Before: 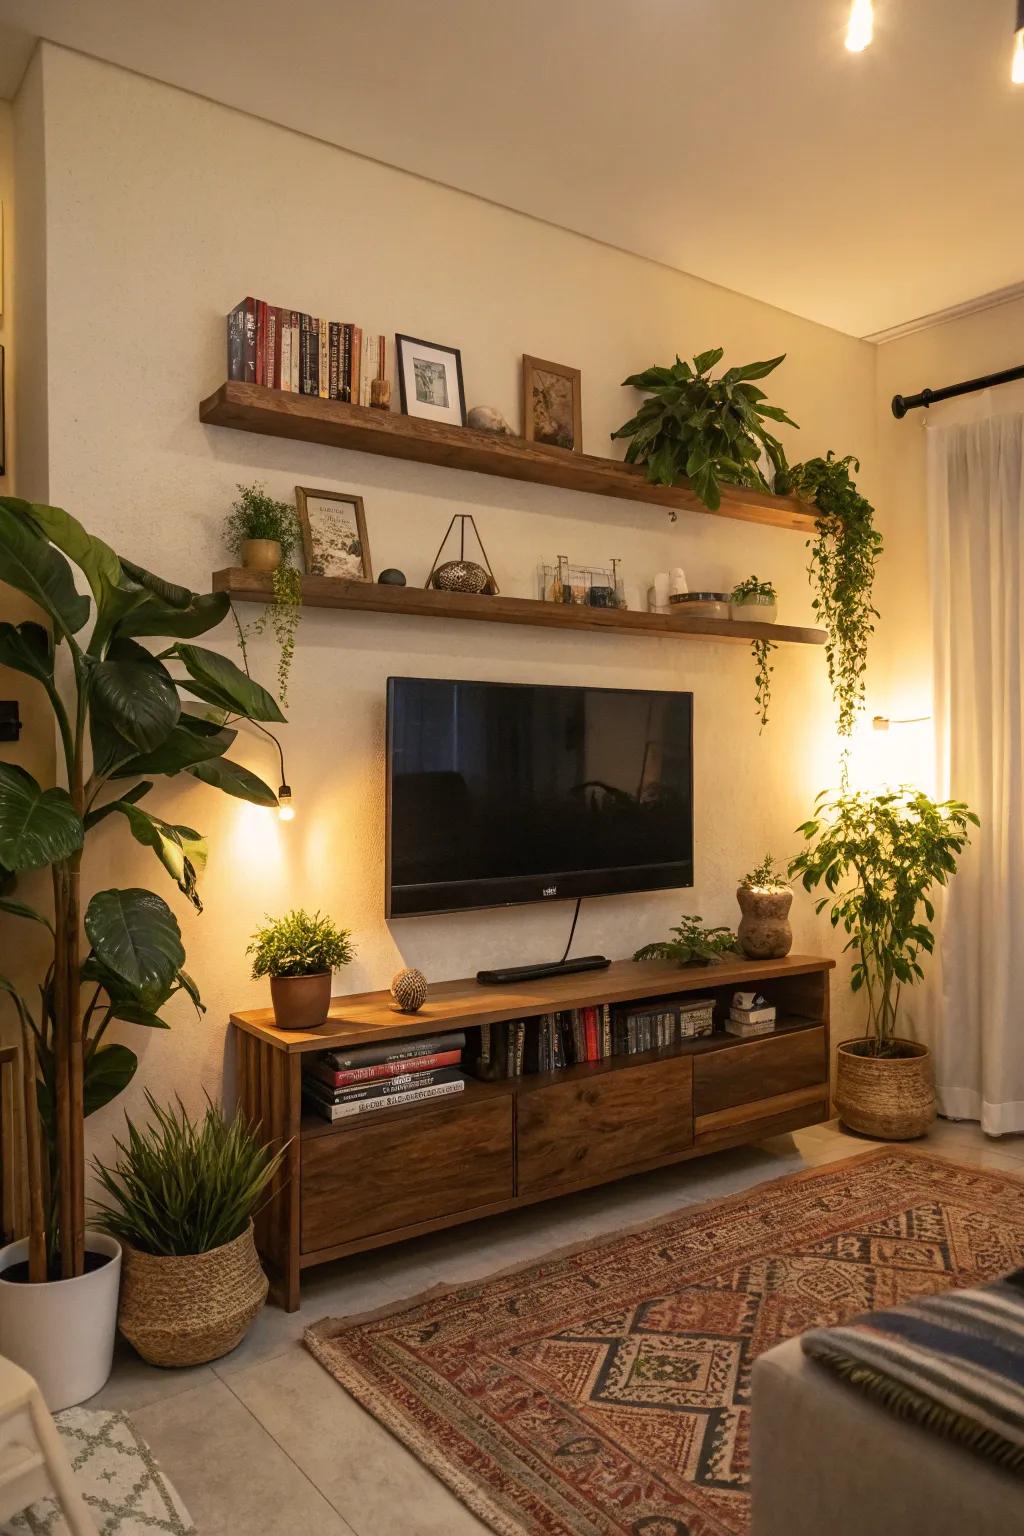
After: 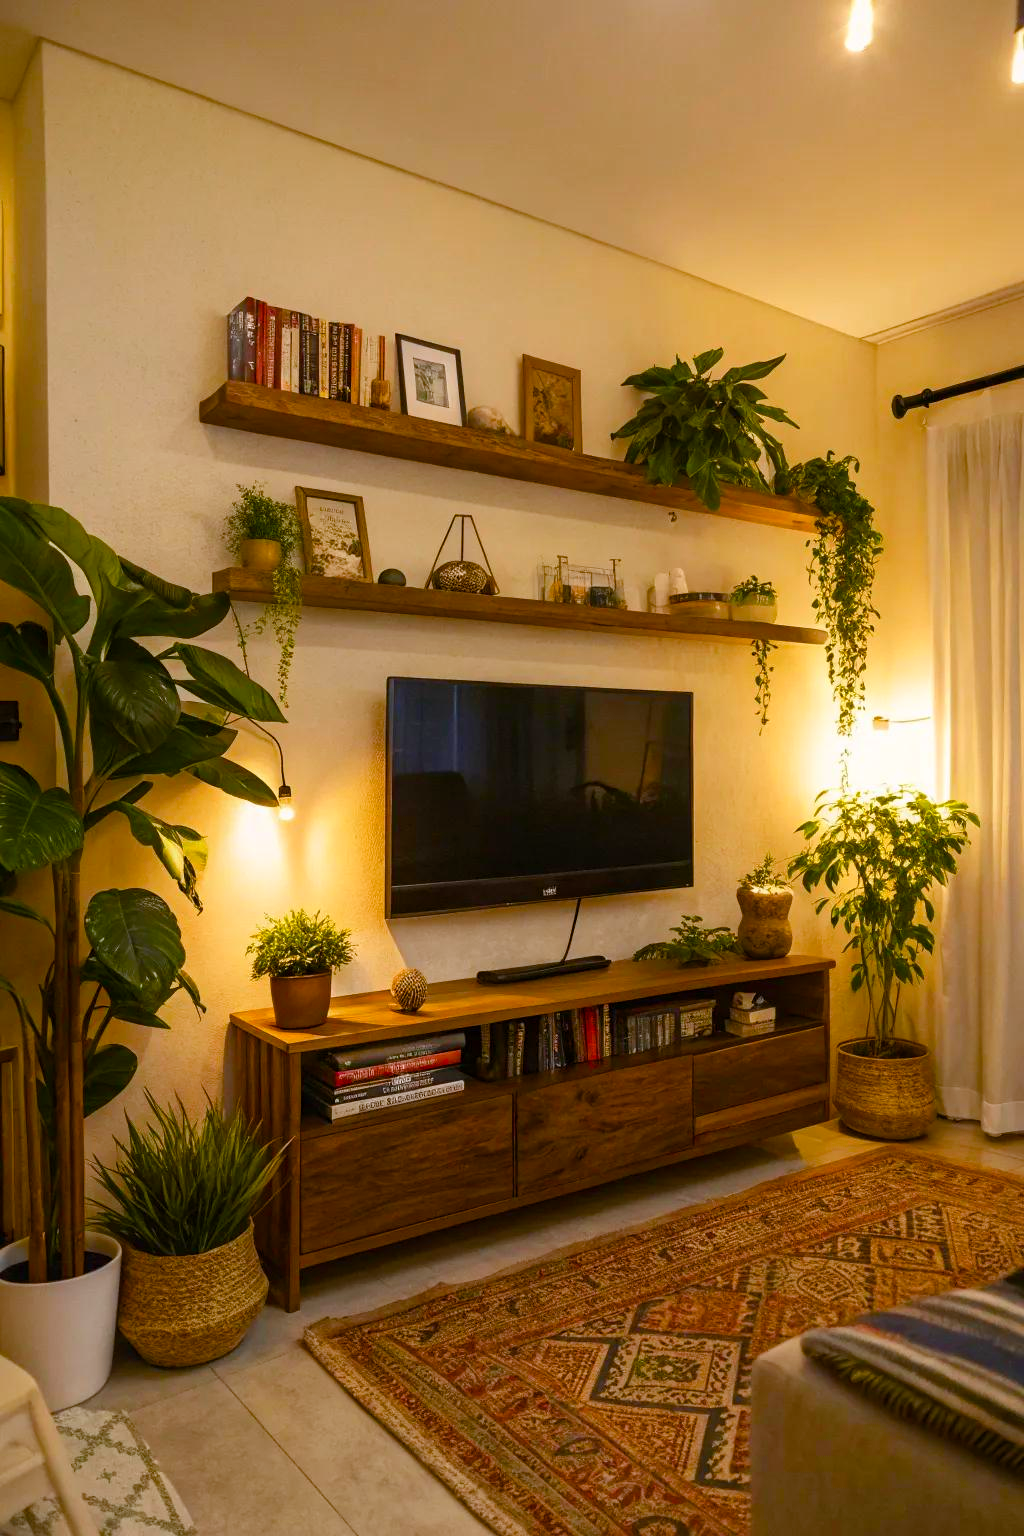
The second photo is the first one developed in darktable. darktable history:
color balance rgb: linear chroma grading › global chroma 14.369%, perceptual saturation grading › global saturation 20%, perceptual saturation grading › highlights -25.294%, perceptual saturation grading › shadows 49.477%, global vibrance 20%
